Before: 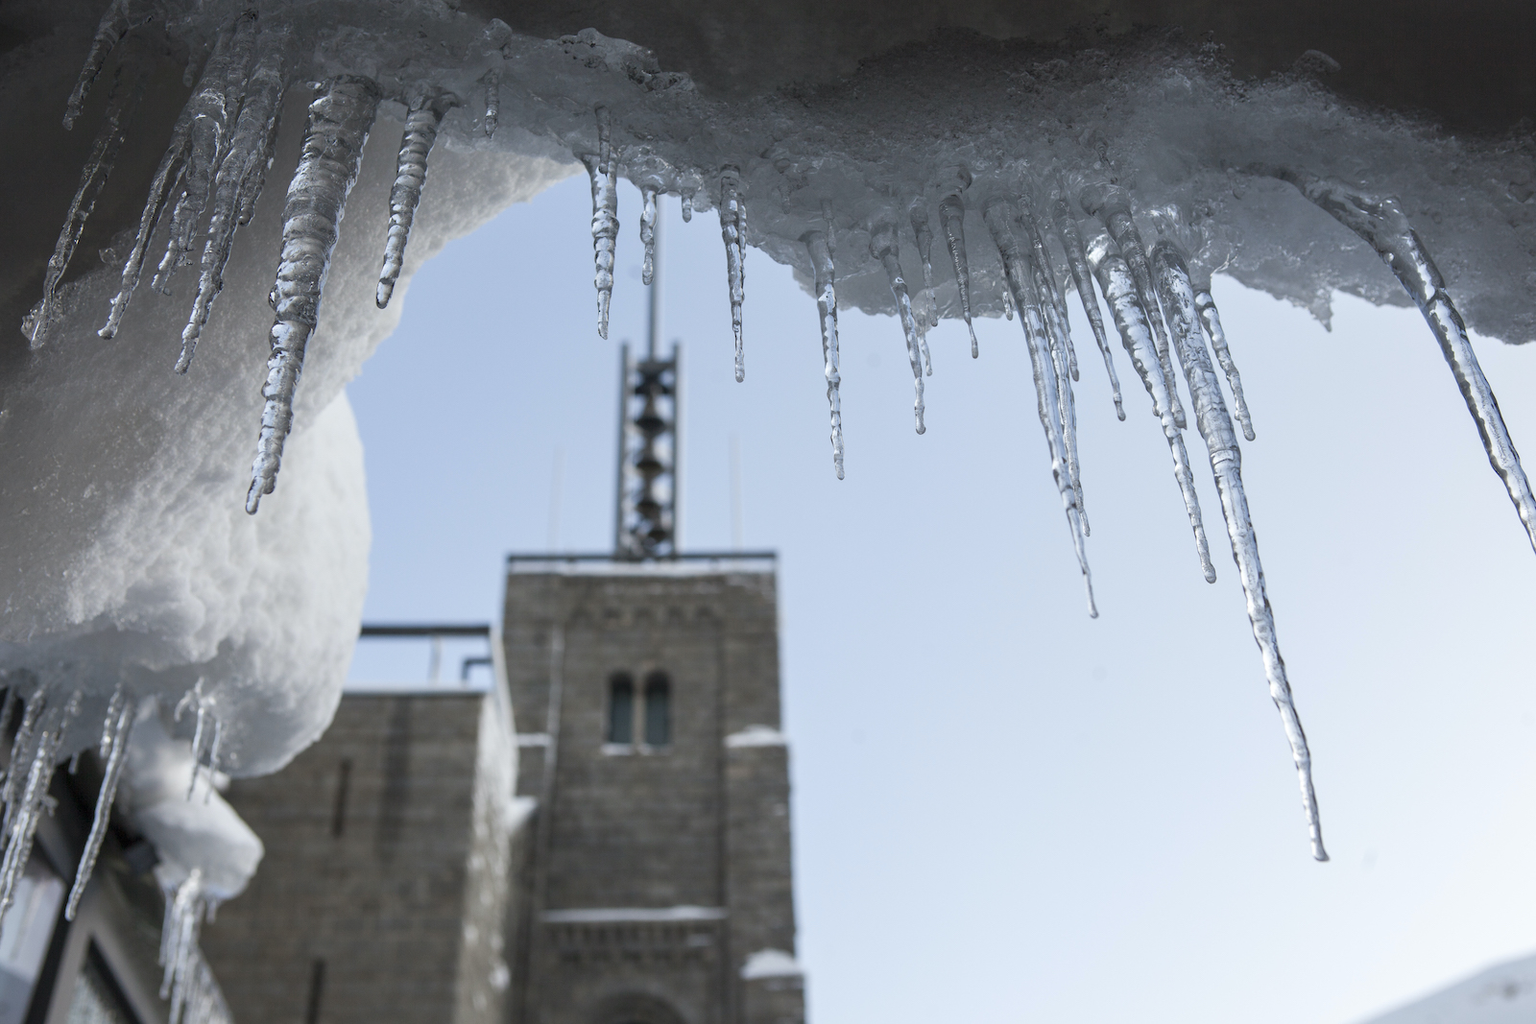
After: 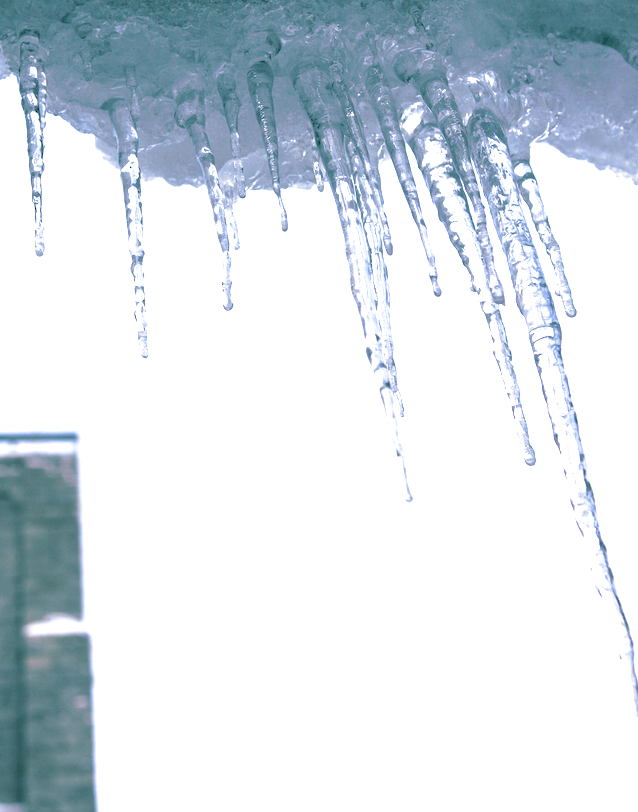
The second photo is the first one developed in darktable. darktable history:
exposure: exposure 0.935 EV, compensate highlight preservation false
split-toning: shadows › hue 186.43°, highlights › hue 49.29°, compress 30.29%
white balance: red 1.004, blue 1.096
crop: left 45.721%, top 13.393%, right 14.118%, bottom 10.01%
